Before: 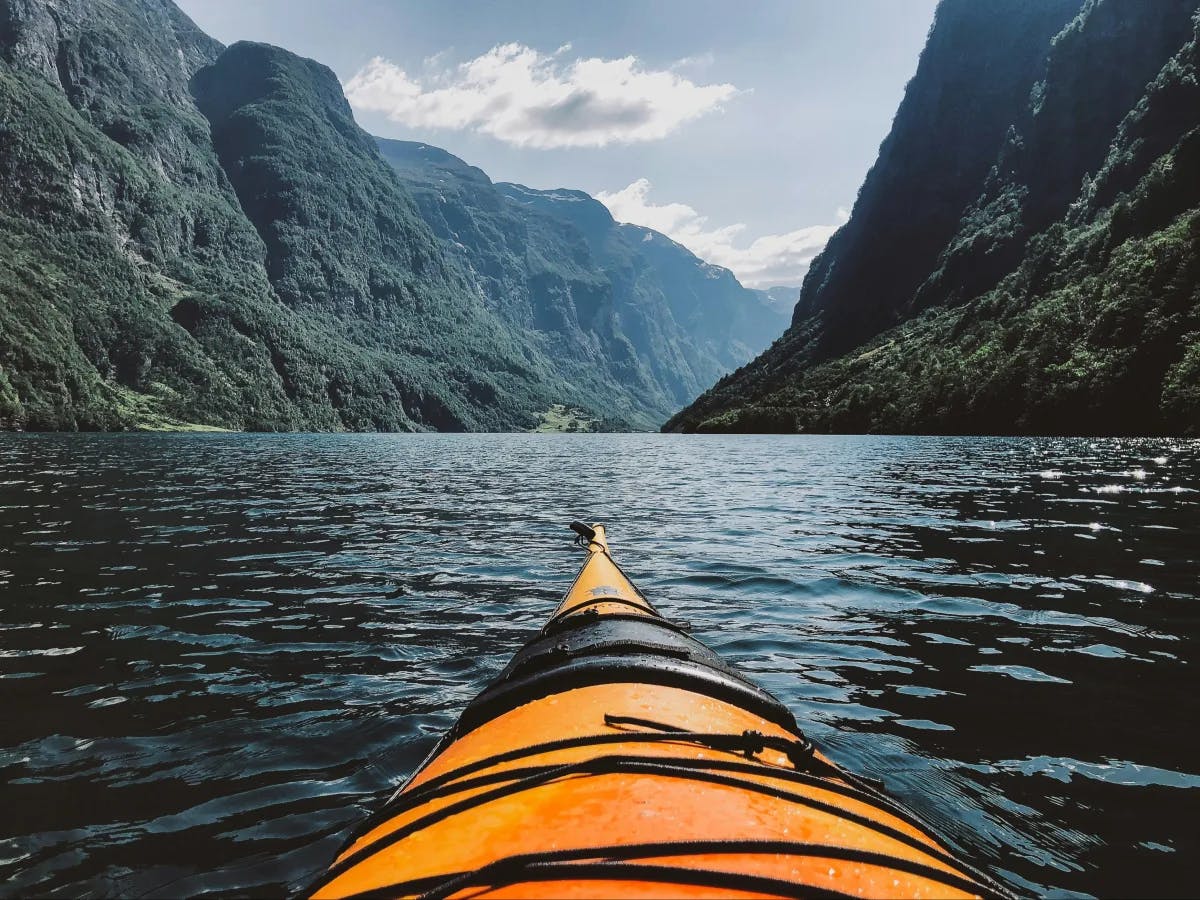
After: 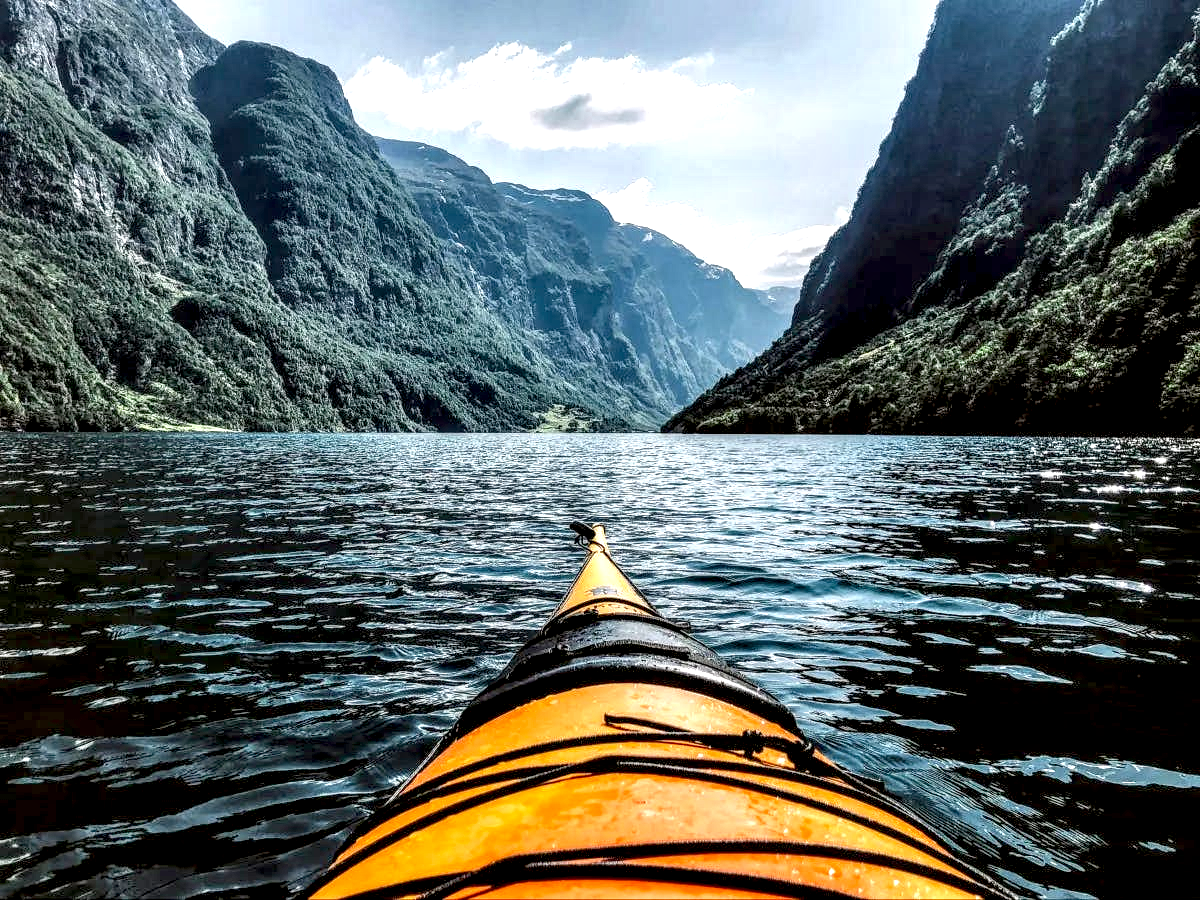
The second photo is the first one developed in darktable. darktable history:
exposure: black level correction 0.012, exposure 0.697 EV, compensate highlight preservation false
local contrast: highlights 18%, detail 187%
